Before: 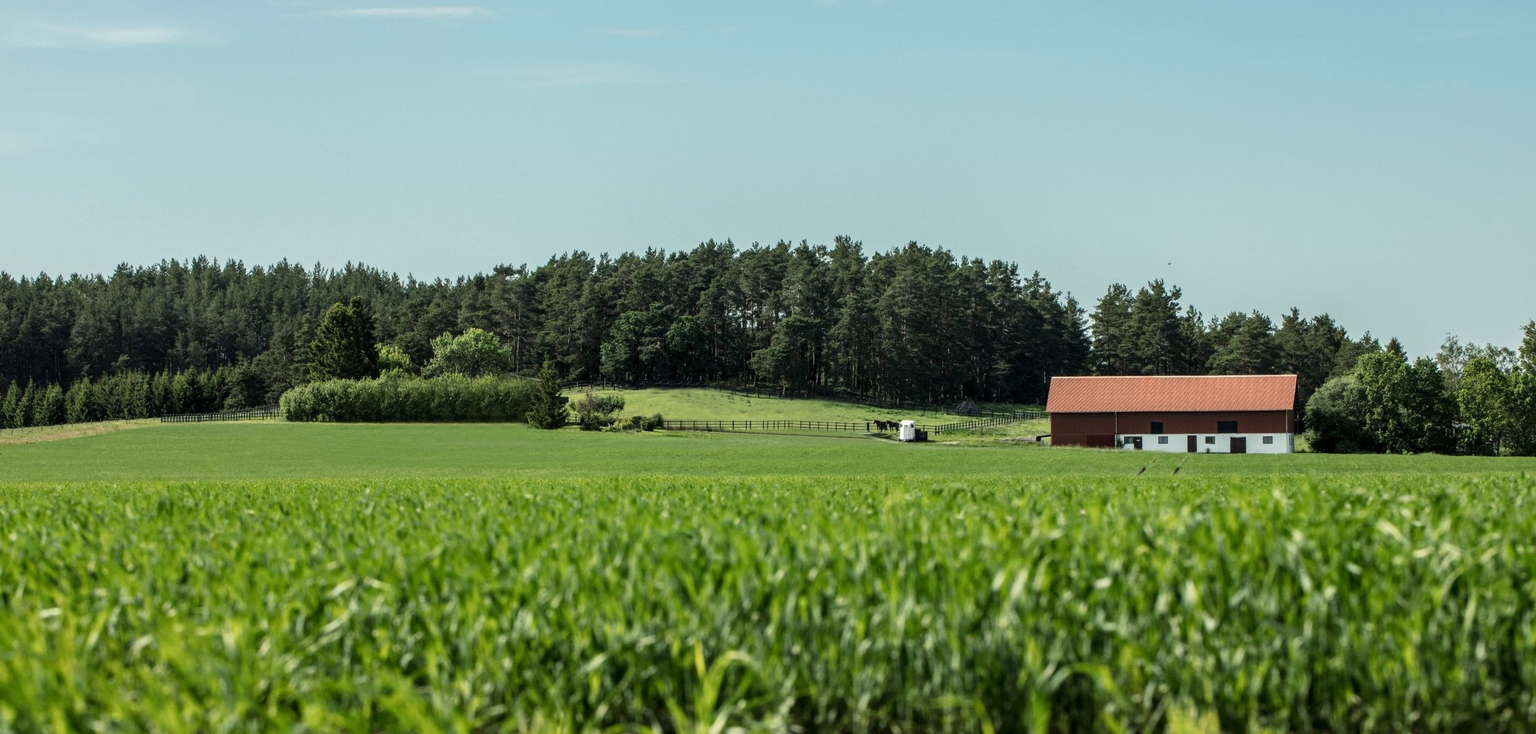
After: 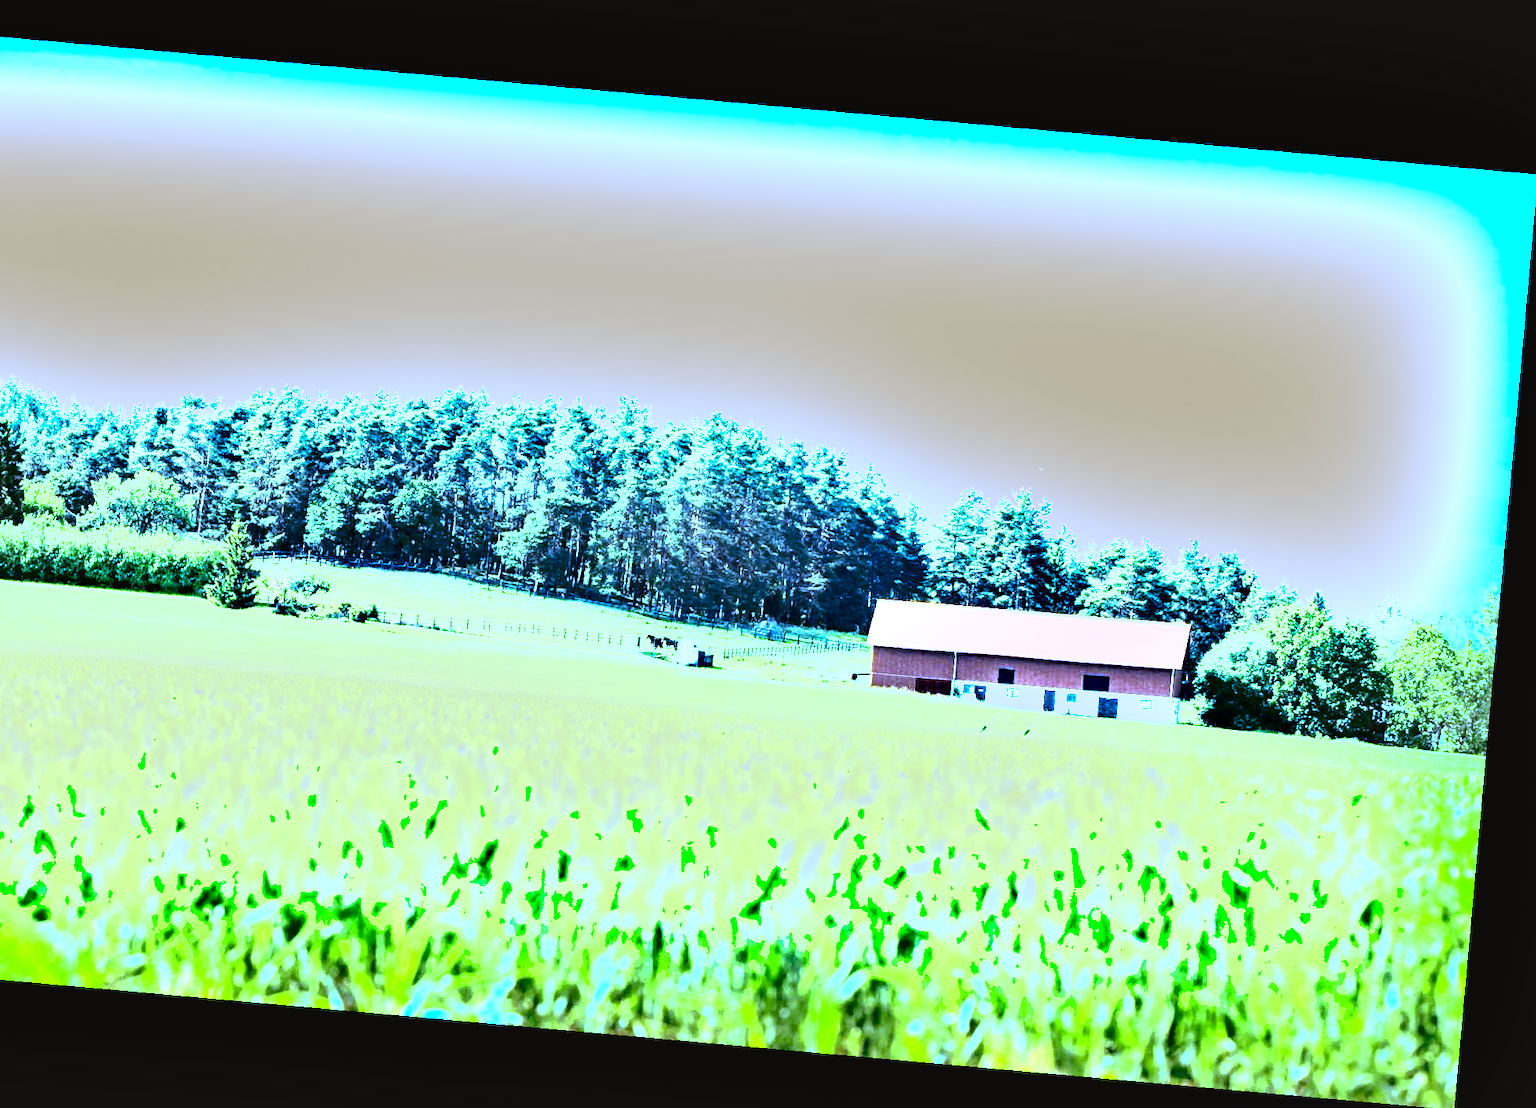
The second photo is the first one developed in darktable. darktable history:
color balance rgb: linear chroma grading › shadows -3%, linear chroma grading › highlights -4%
tone curve: curves: ch0 [(0, 0.019) (0.078, 0.058) (0.223, 0.217) (0.424, 0.553) (0.631, 0.764) (0.816, 0.932) (1, 1)]; ch1 [(0, 0) (0.262, 0.227) (0.417, 0.386) (0.469, 0.467) (0.502, 0.503) (0.544, 0.548) (0.57, 0.579) (0.608, 0.62) (0.65, 0.68) (0.994, 0.987)]; ch2 [(0, 0) (0.262, 0.188) (0.5, 0.504) (0.553, 0.592) (0.599, 0.653) (1, 1)], color space Lab, independent channels, preserve colors none
exposure: black level correction 0, exposure 4 EV, compensate exposure bias true, compensate highlight preservation false
rotate and perspective: rotation 5.12°, automatic cropping off
white balance: red 0.766, blue 1.537
shadows and highlights: soften with gaussian
contrast equalizer: octaves 7, y [[0.6 ×6], [0.55 ×6], [0 ×6], [0 ×6], [0 ×6]], mix 0.3
crop and rotate: left 24.6%
